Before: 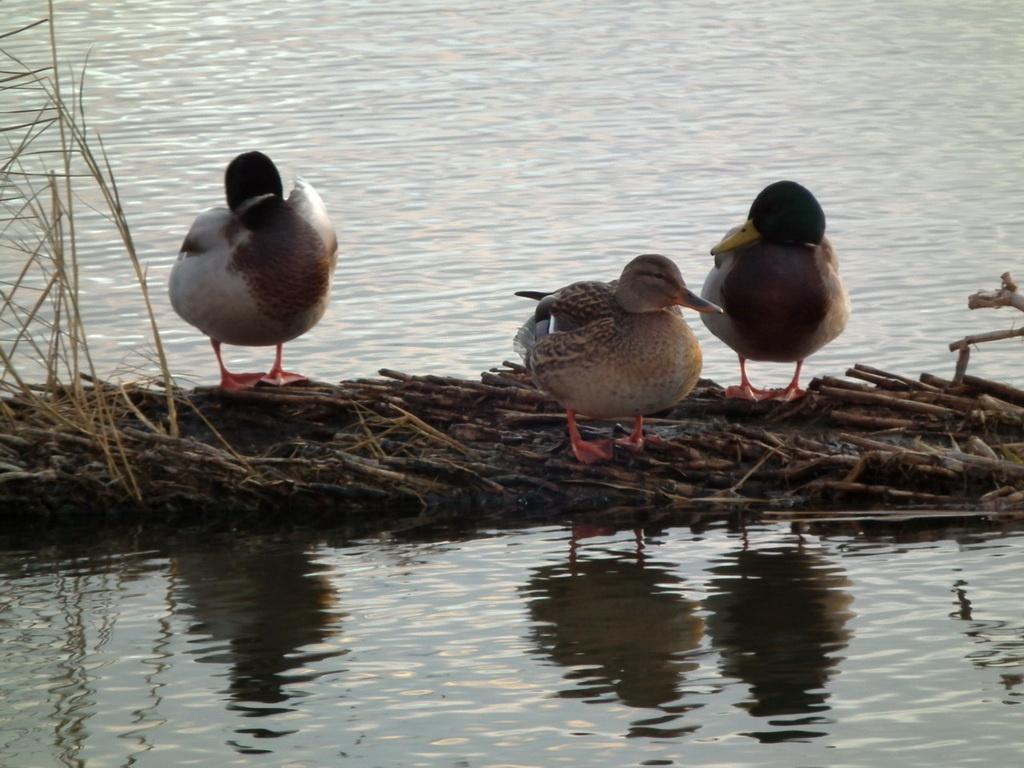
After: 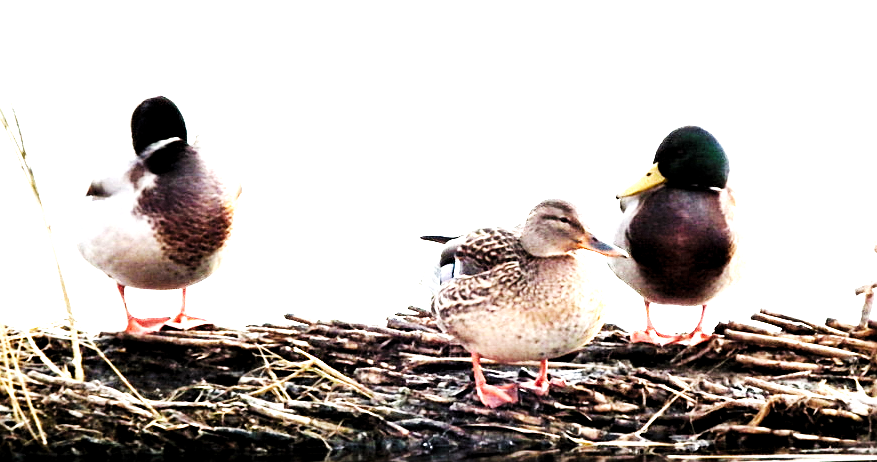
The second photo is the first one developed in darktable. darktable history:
exposure: black level correction 0.001, exposure 1.843 EV, compensate highlight preservation false
crop and rotate: left 9.308%, top 7.35%, right 4.991%, bottom 32.408%
sharpen: on, module defaults
base curve: curves: ch0 [(0, 0) (0.007, 0.004) (0.027, 0.03) (0.046, 0.07) (0.207, 0.54) (0.442, 0.872) (0.673, 0.972) (1, 1)], preserve colors none
levels: levels [0.029, 0.545, 0.971]
contrast equalizer: octaves 7, y [[0.535, 0.543, 0.548, 0.548, 0.542, 0.532], [0.5 ×6], [0.5 ×6], [0 ×6], [0 ×6]]
tone equalizer: -8 EV -0.43 EV, -7 EV -0.412 EV, -6 EV -0.342 EV, -5 EV -0.251 EV, -3 EV 0.255 EV, -2 EV 0.338 EV, -1 EV 0.397 EV, +0 EV 0.44 EV
